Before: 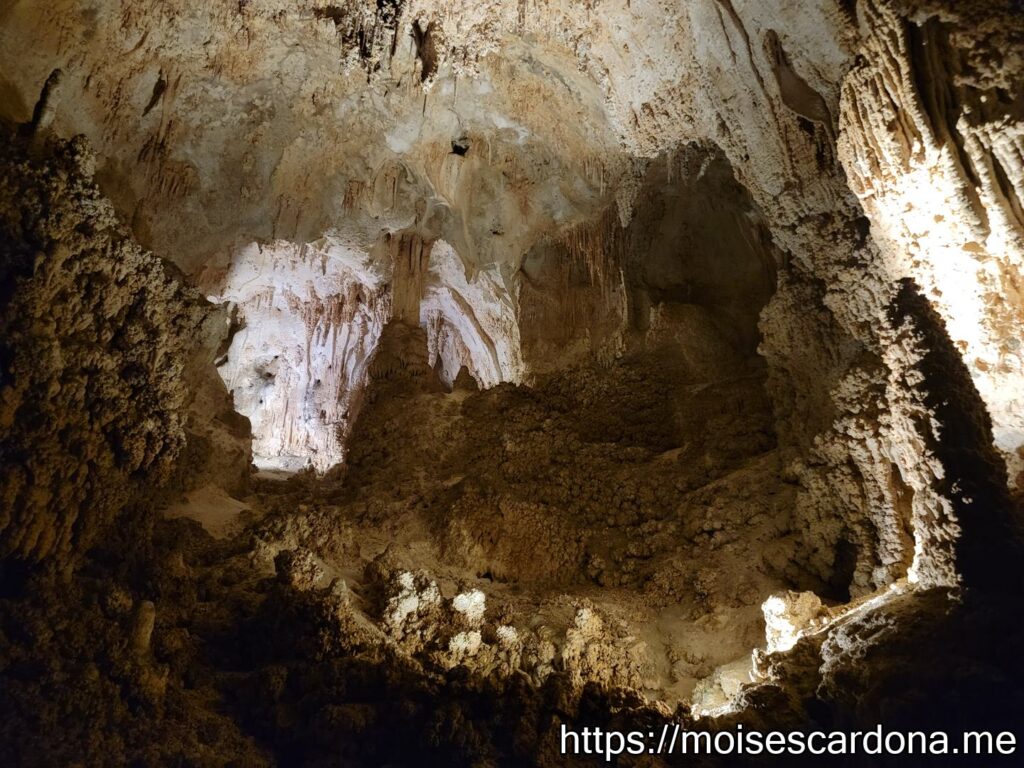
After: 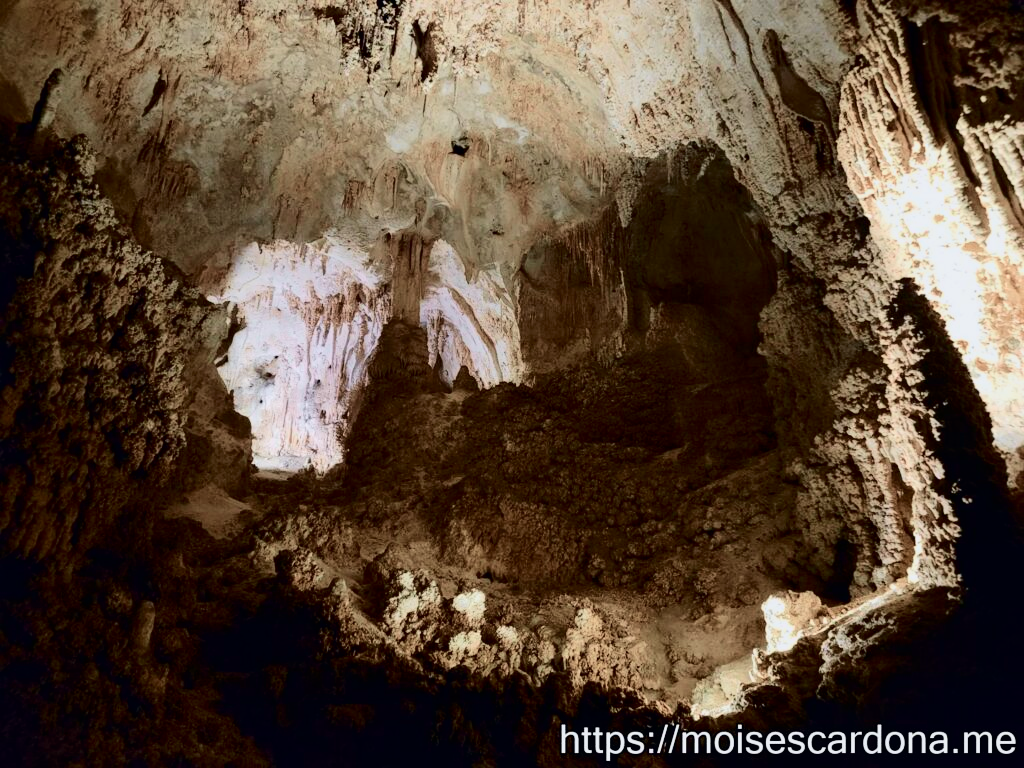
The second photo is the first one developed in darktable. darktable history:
tone curve: curves: ch0 [(0, 0) (0.049, 0.01) (0.154, 0.081) (0.491, 0.56) (0.739, 0.794) (0.992, 0.937)]; ch1 [(0, 0) (0.172, 0.123) (0.317, 0.272) (0.401, 0.422) (0.499, 0.497) (0.531, 0.54) (0.615, 0.603) (0.741, 0.783) (1, 1)]; ch2 [(0, 0) (0.411, 0.424) (0.462, 0.464) (0.502, 0.489) (0.544, 0.551) (0.686, 0.638) (1, 1)], color space Lab, independent channels, preserve colors none
